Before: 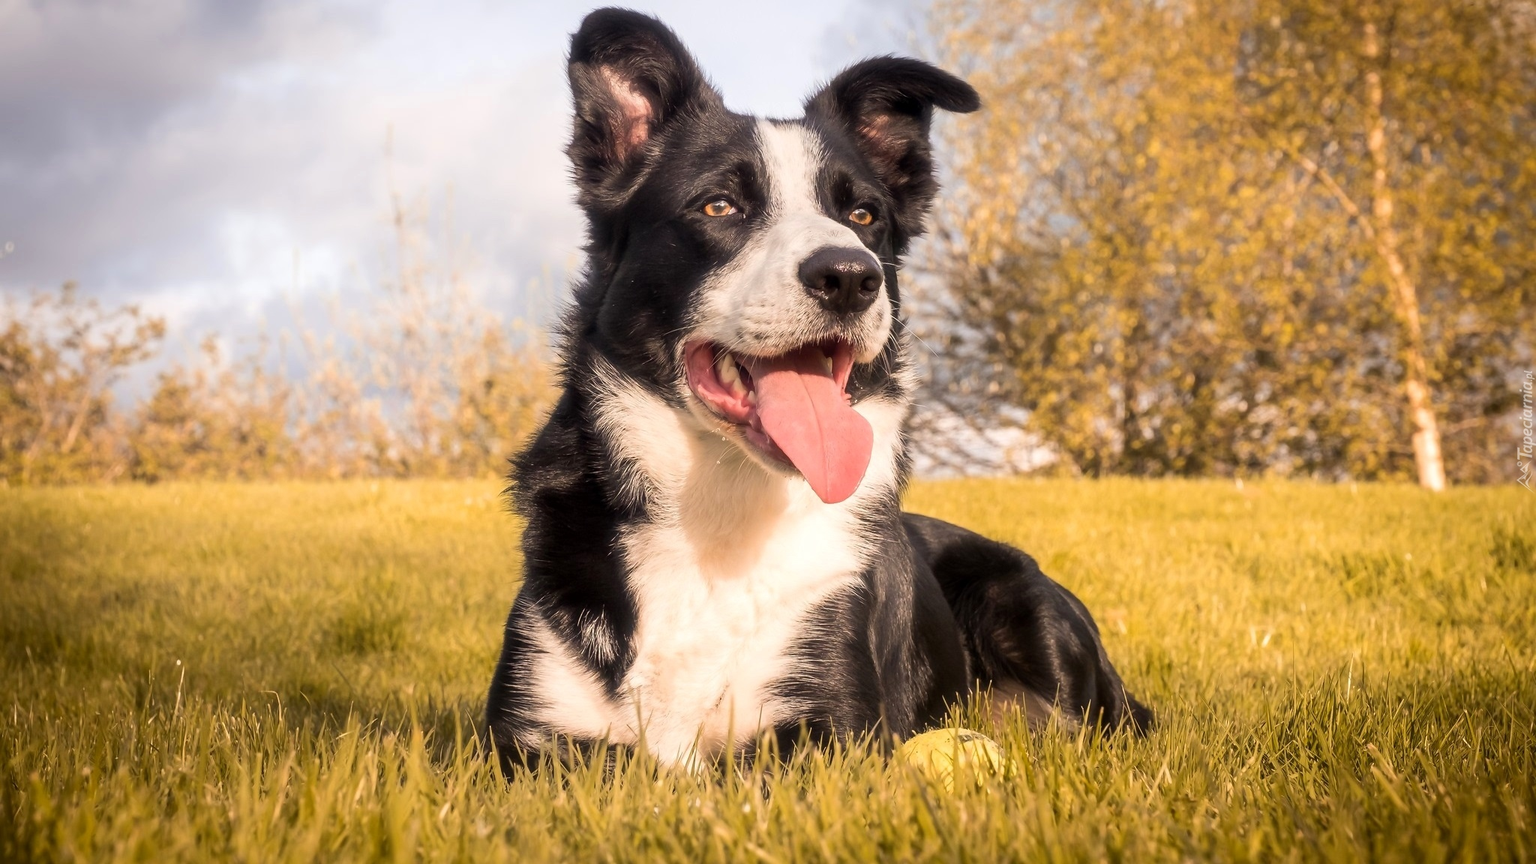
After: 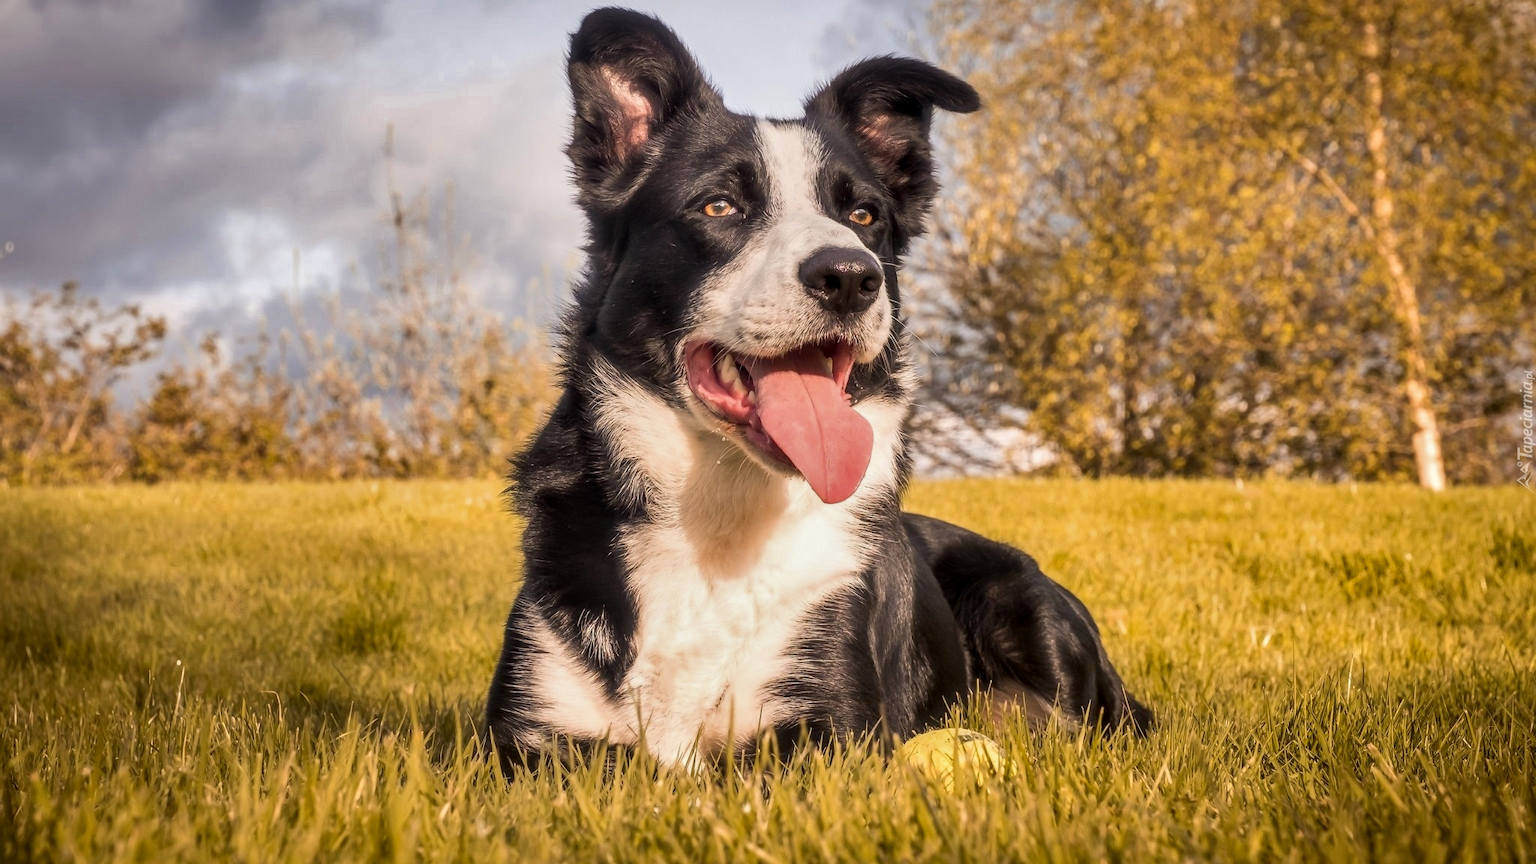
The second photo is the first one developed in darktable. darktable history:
shadows and highlights: white point adjustment -3.72, highlights -63.8, soften with gaussian
local contrast: on, module defaults
